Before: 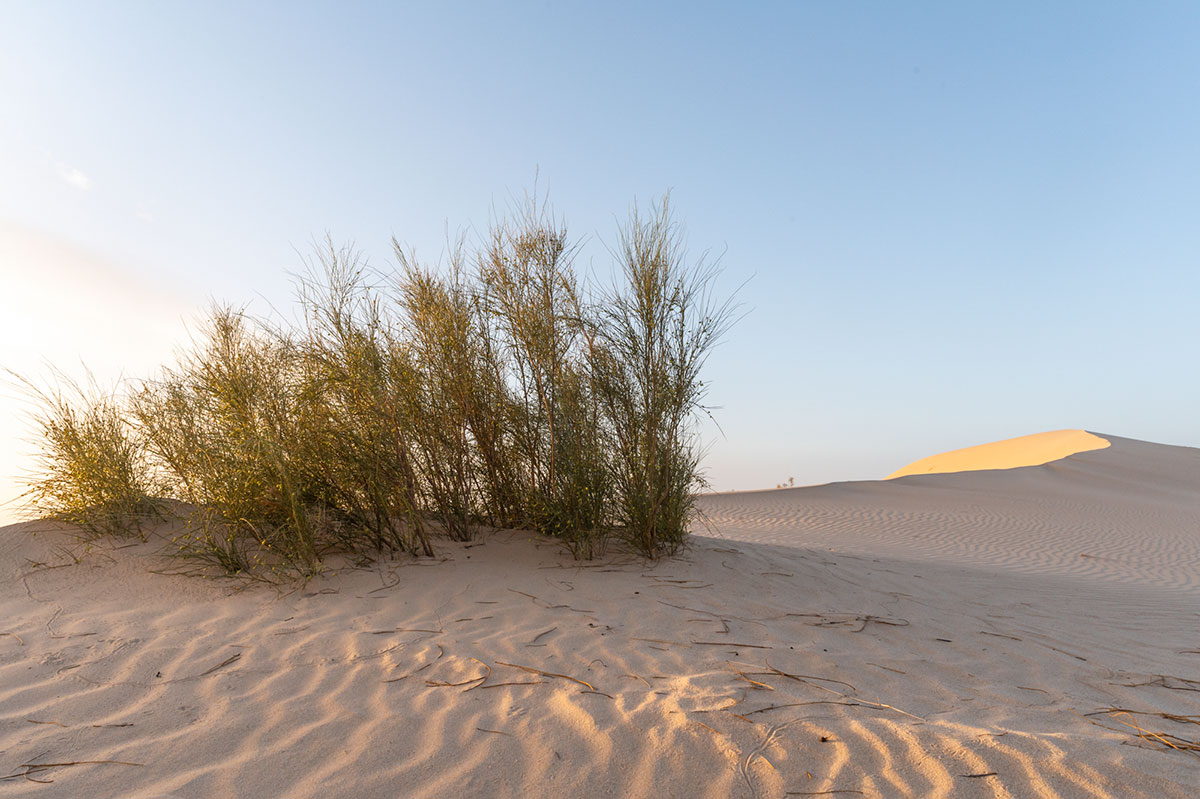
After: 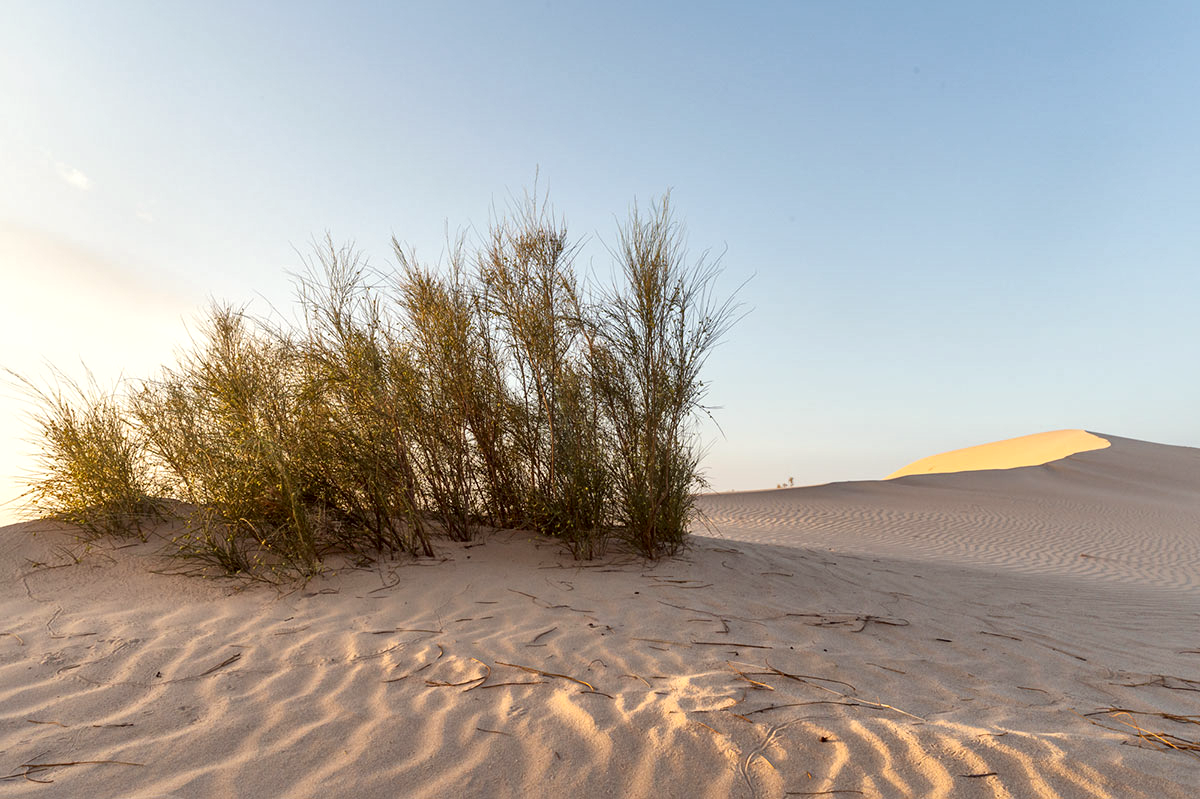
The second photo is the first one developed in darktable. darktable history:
local contrast: mode bilateral grid, contrast 25, coarseness 60, detail 151%, midtone range 0.2
color correction: highlights a* -0.95, highlights b* 4.5, shadows a* 3.55
